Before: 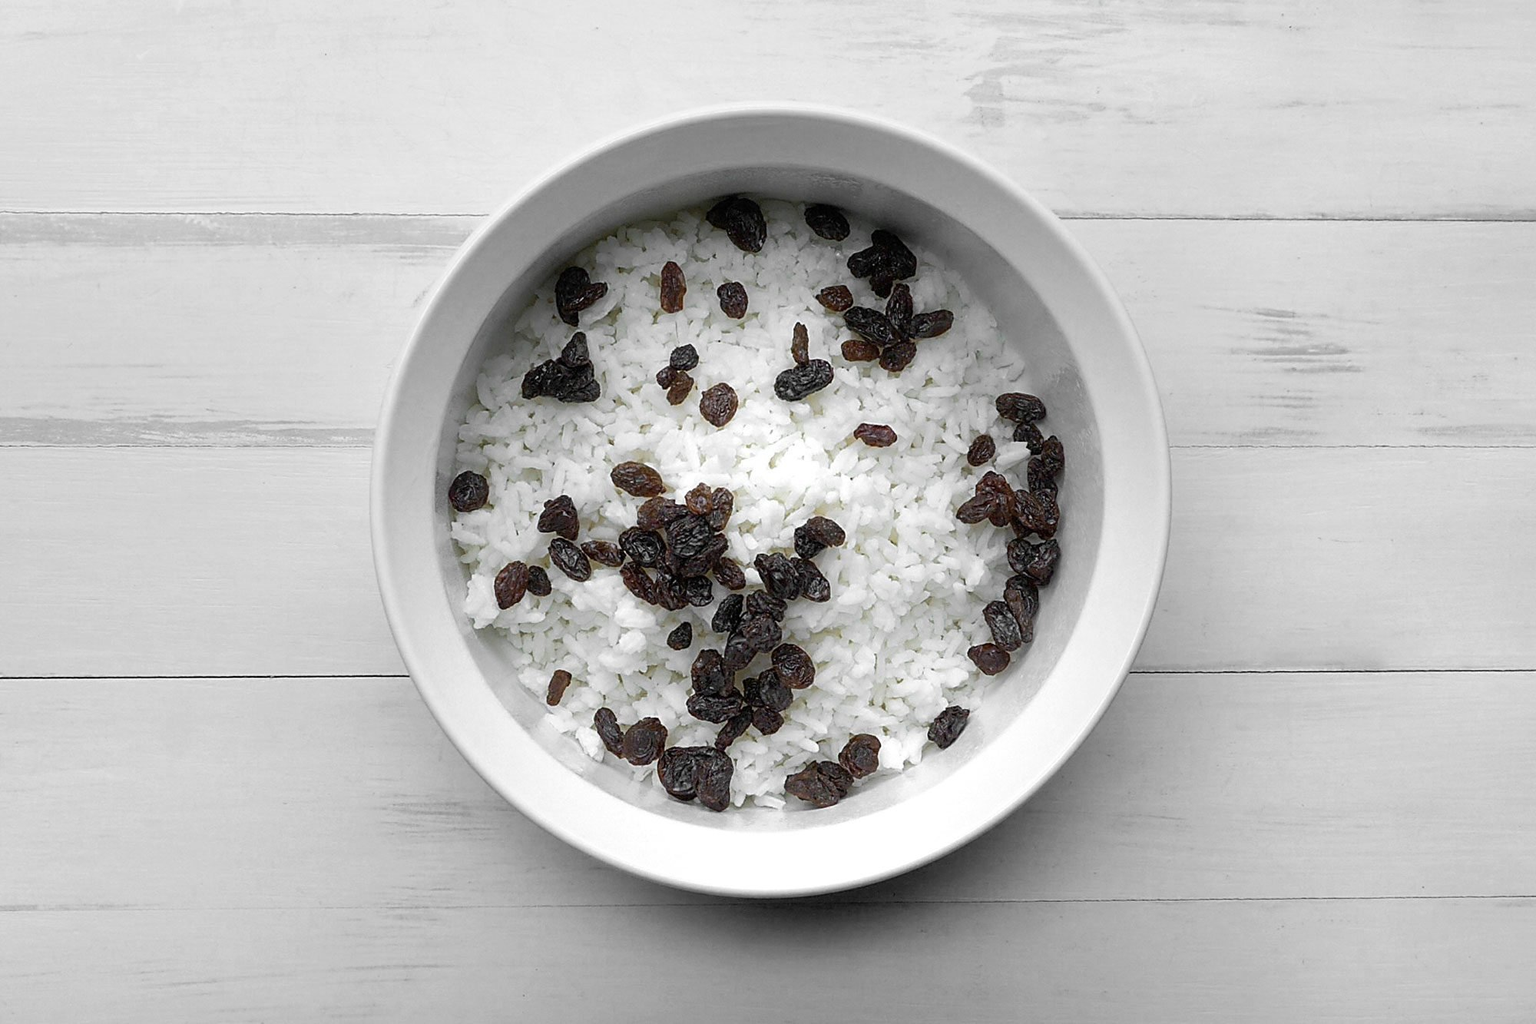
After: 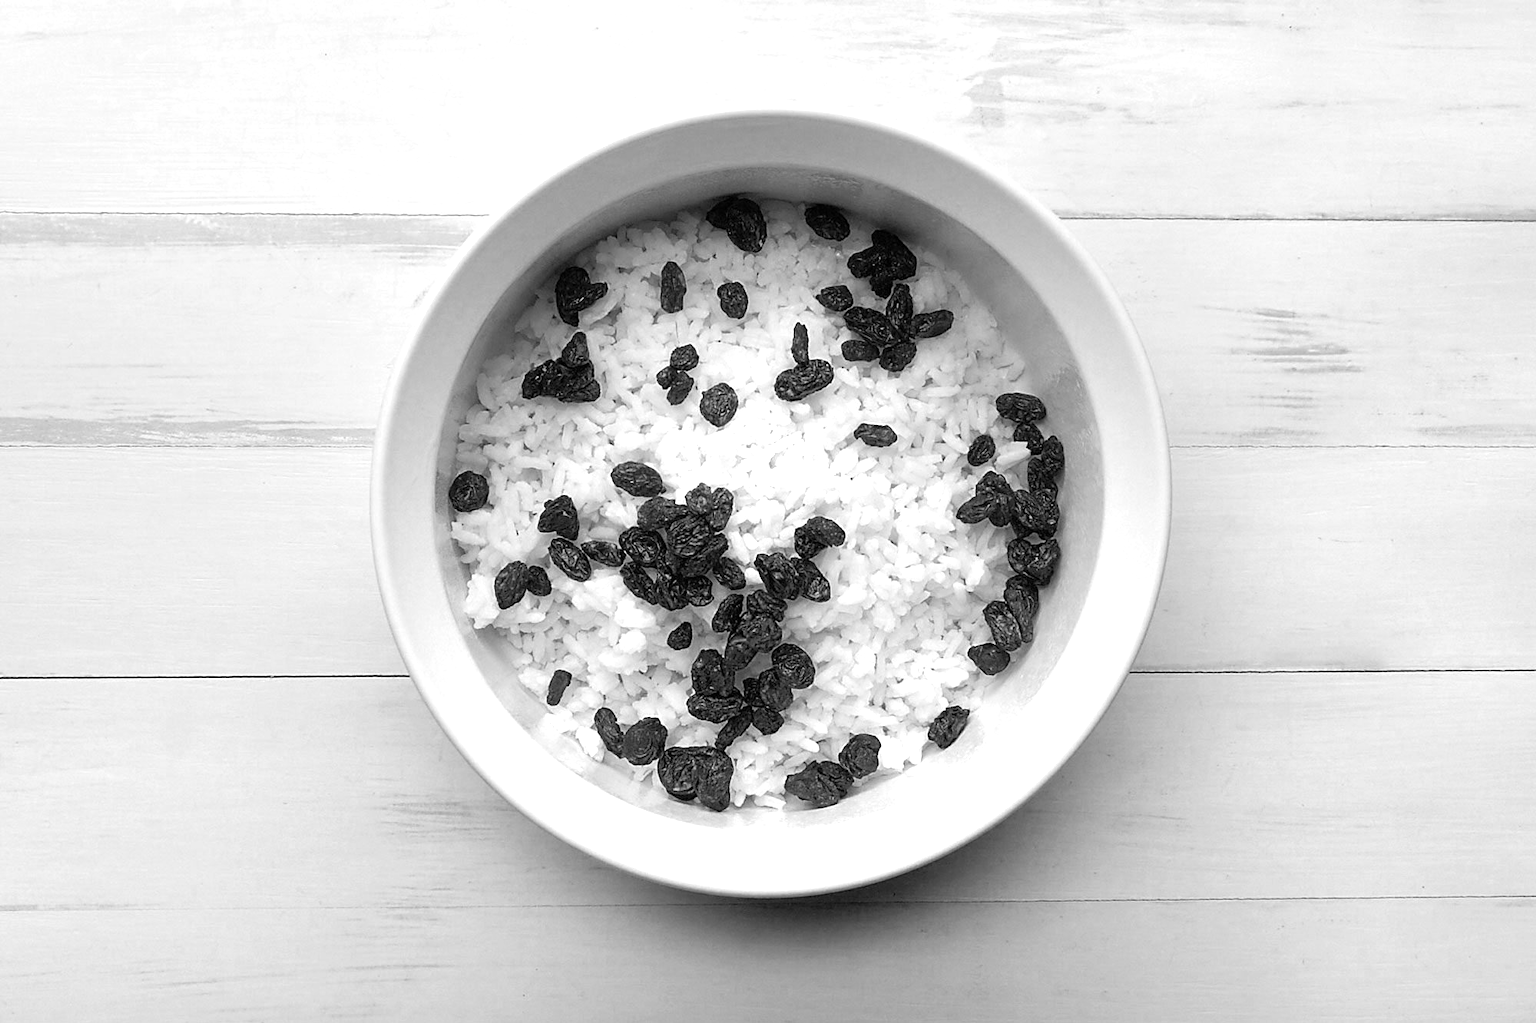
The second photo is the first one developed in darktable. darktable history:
color calibration: output gray [0.23, 0.37, 0.4, 0], illuminant as shot in camera, x 0.442, y 0.413, temperature 2949.48 K
tone equalizer: on, module defaults
